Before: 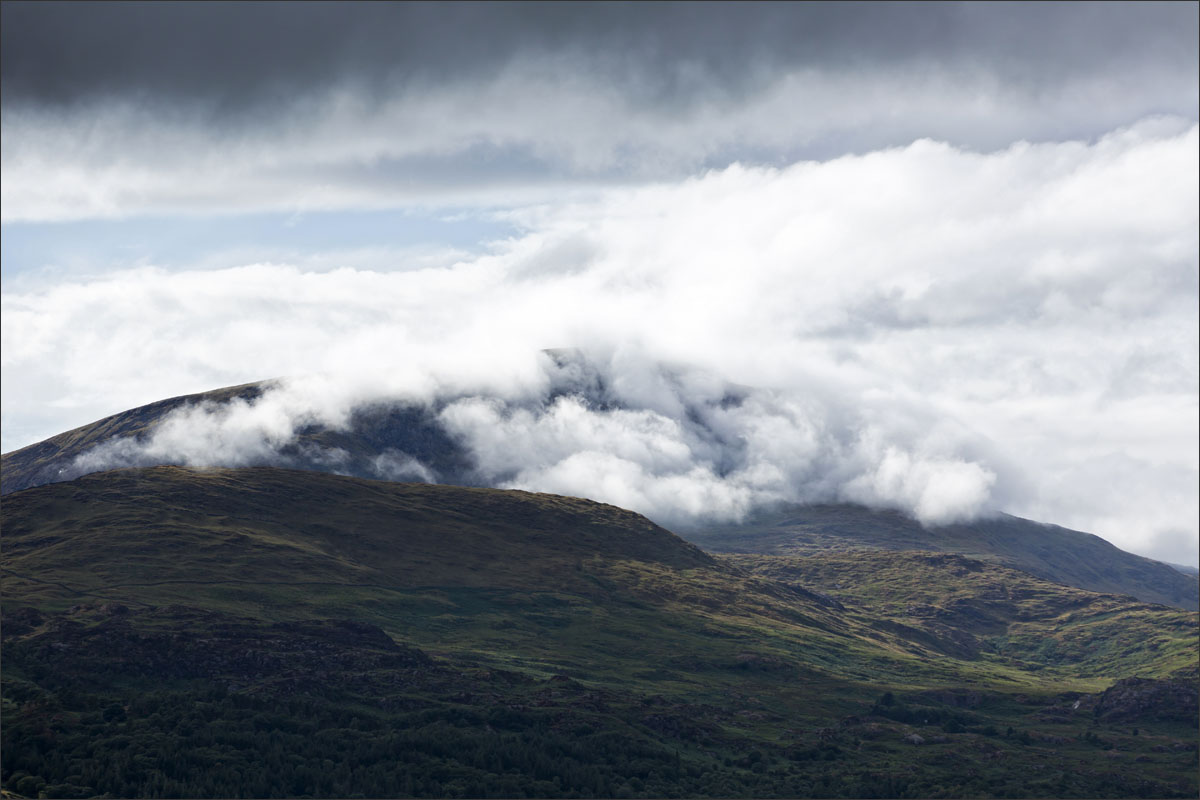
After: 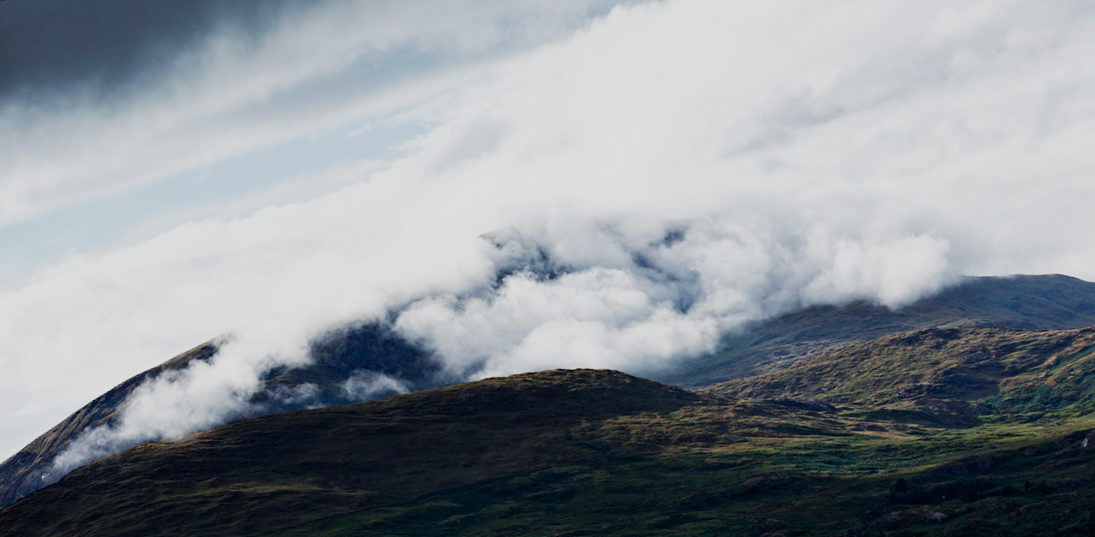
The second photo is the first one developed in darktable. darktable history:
sigmoid: contrast 1.6, skew -0.2, preserve hue 0%, red attenuation 0.1, red rotation 0.035, green attenuation 0.1, green rotation -0.017, blue attenuation 0.15, blue rotation -0.052, base primaries Rec2020
rotate and perspective: rotation -14.8°, crop left 0.1, crop right 0.903, crop top 0.25, crop bottom 0.748
